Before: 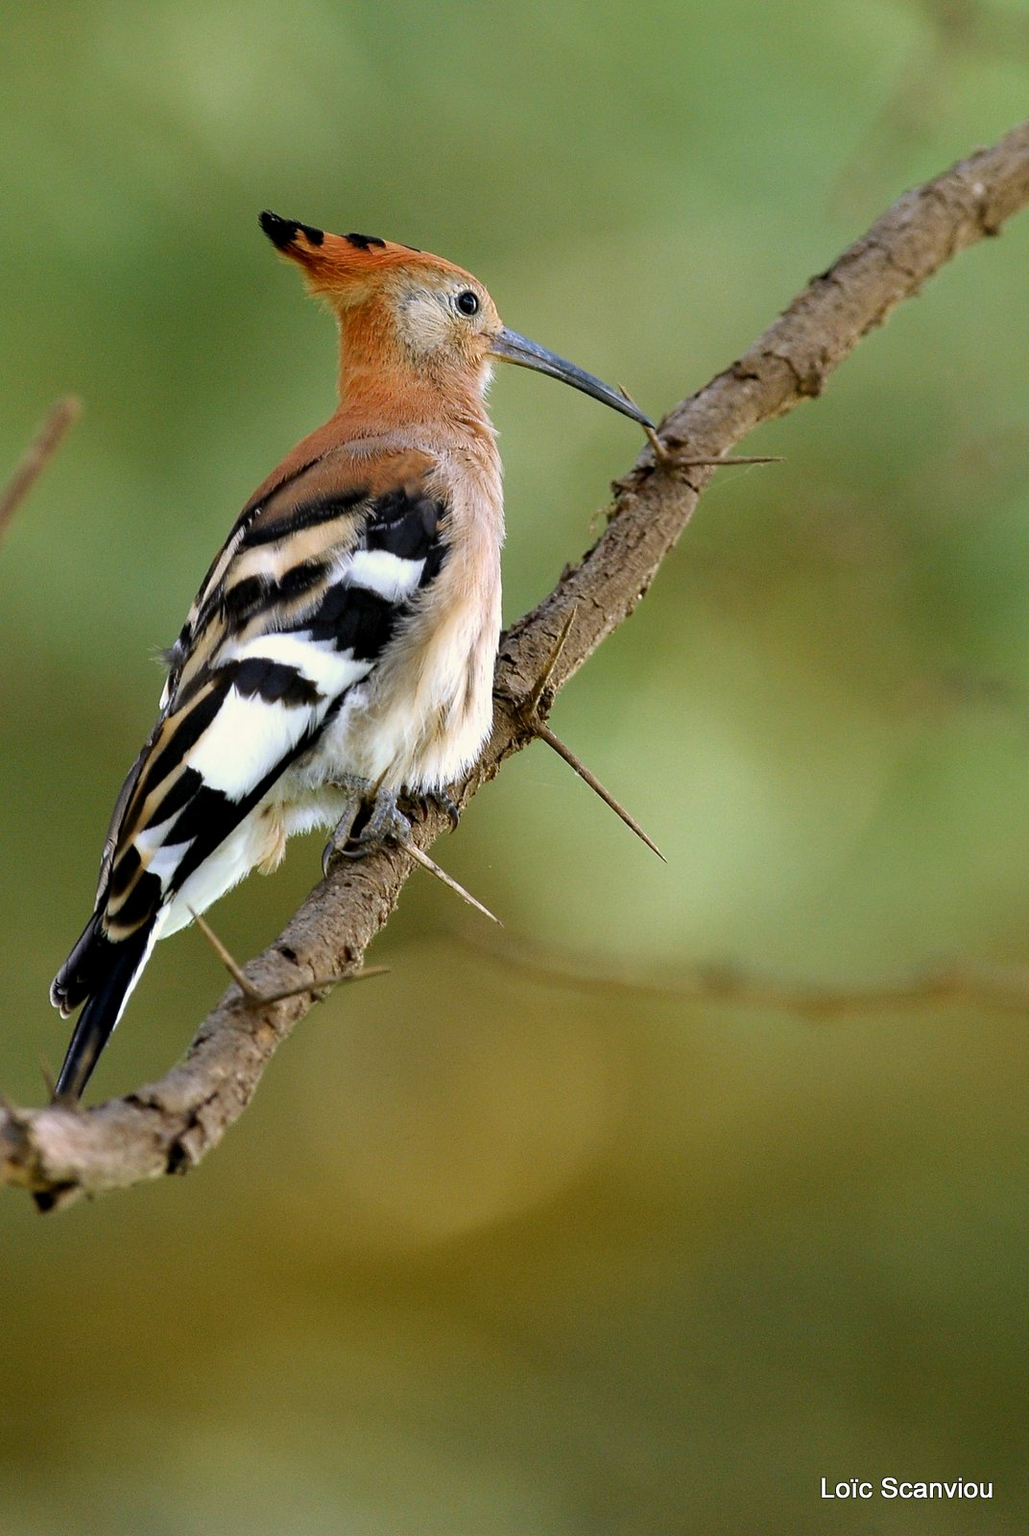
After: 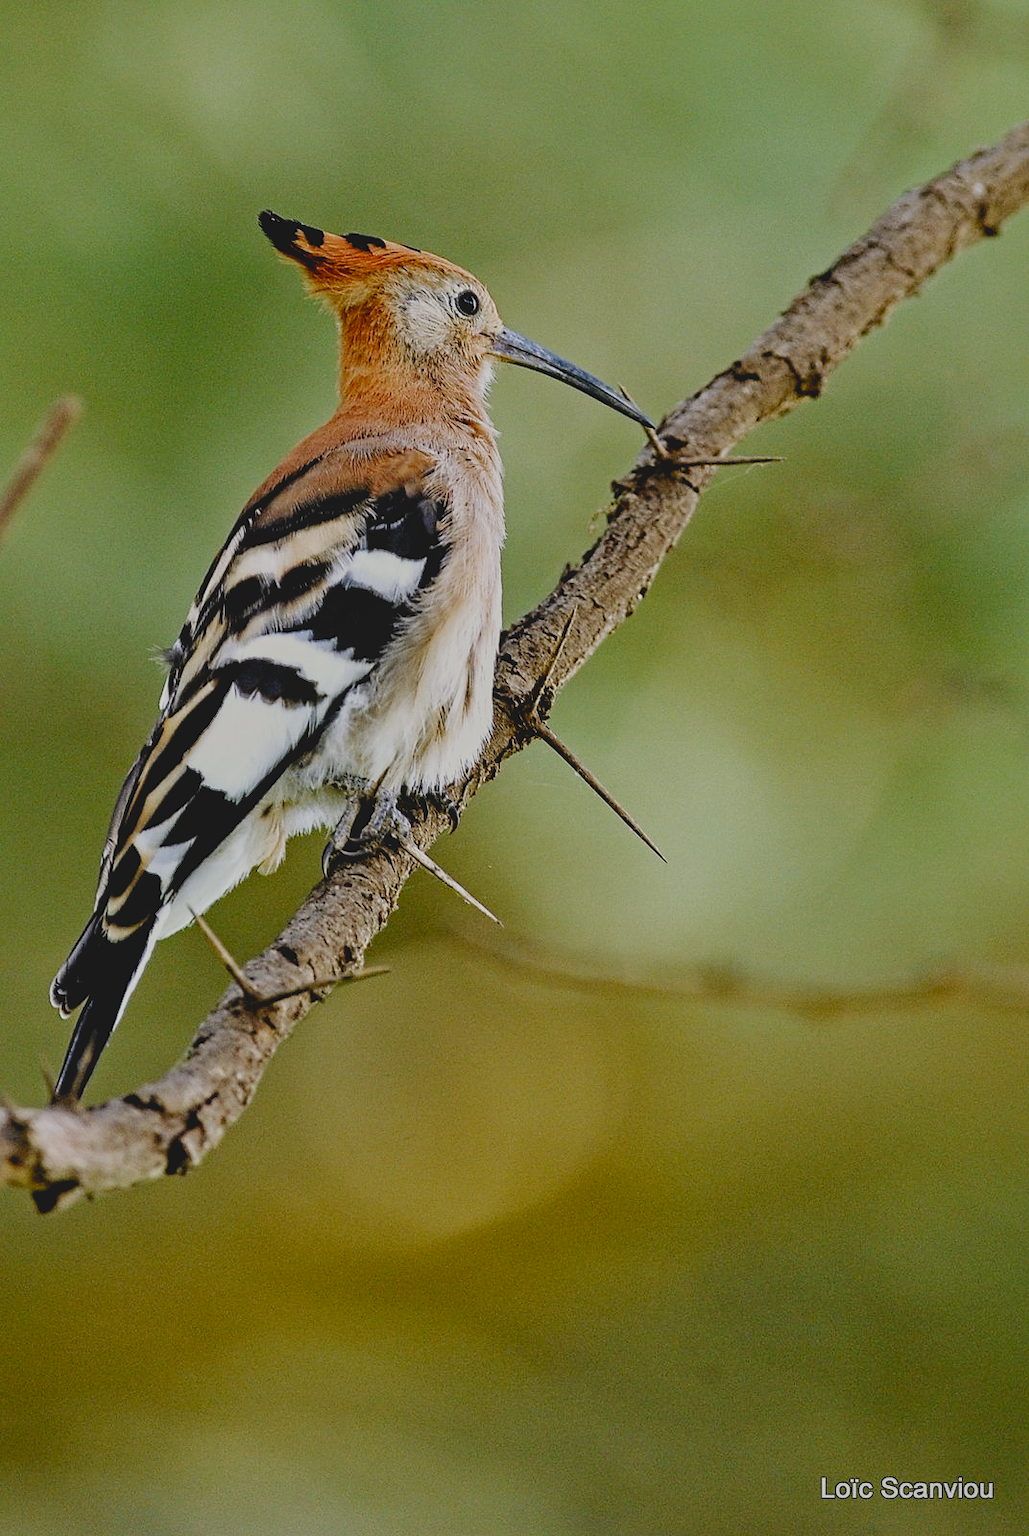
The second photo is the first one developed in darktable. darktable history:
filmic rgb: black relative exposure -7.16 EV, white relative exposure 5.39 EV, hardness 3.03, add noise in highlights 0.001, preserve chrominance no, color science v3 (2019), use custom middle-gray values true, contrast in highlights soft
contrast brightness saturation: contrast -0.125
contrast equalizer: y [[0.5, 0.542, 0.583, 0.625, 0.667, 0.708], [0.5 ×6], [0.5 ×6], [0 ×6], [0 ×6]]
shadows and highlights: on, module defaults
